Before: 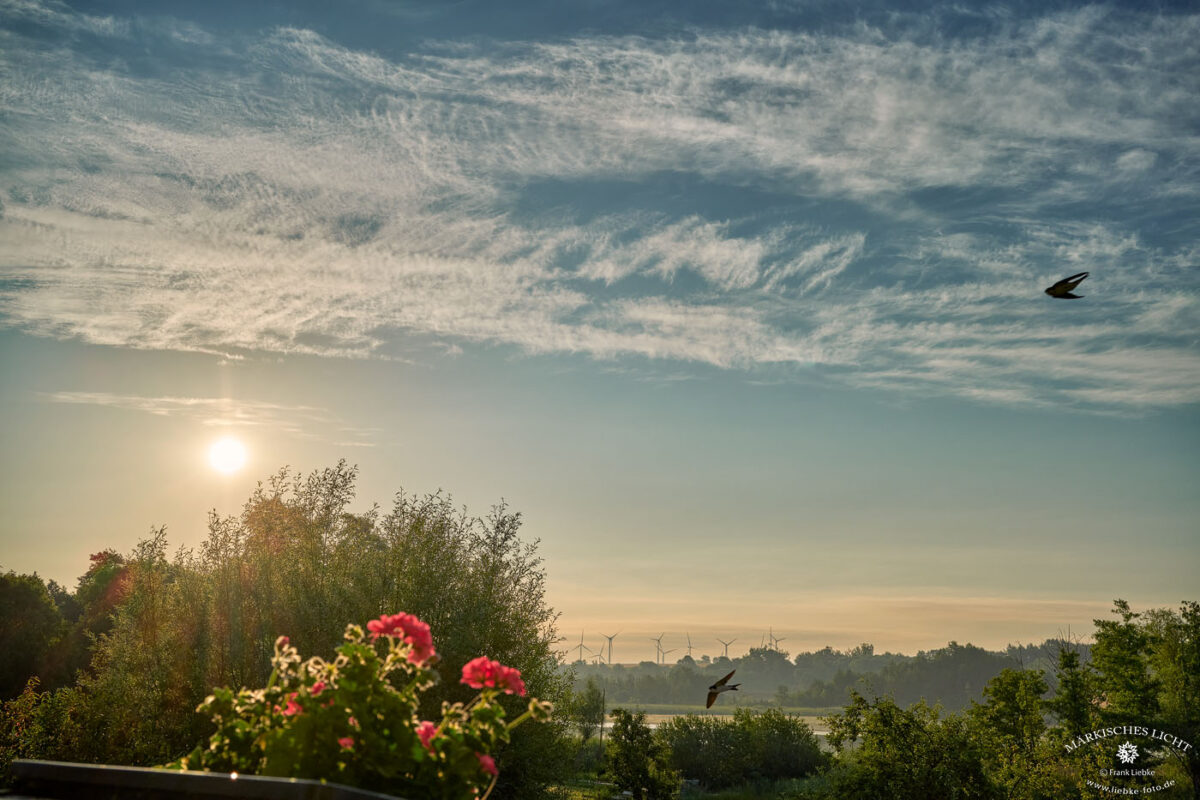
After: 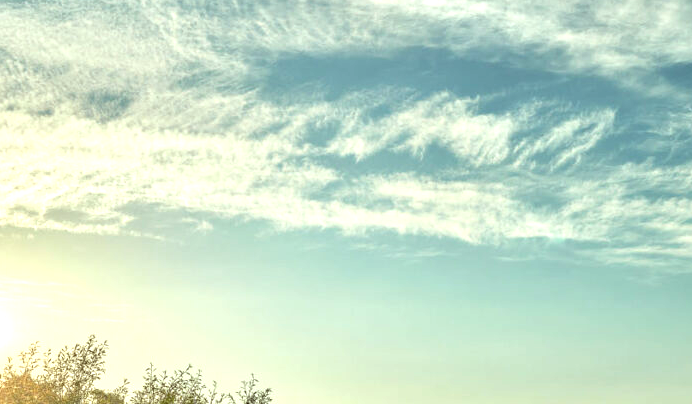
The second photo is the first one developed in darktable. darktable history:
crop: left 20.864%, top 15.618%, right 21.447%, bottom 33.815%
exposure: black level correction 0, exposure 1.123 EV, compensate highlight preservation false
color correction: highlights a* -8.56, highlights b* 3.61
